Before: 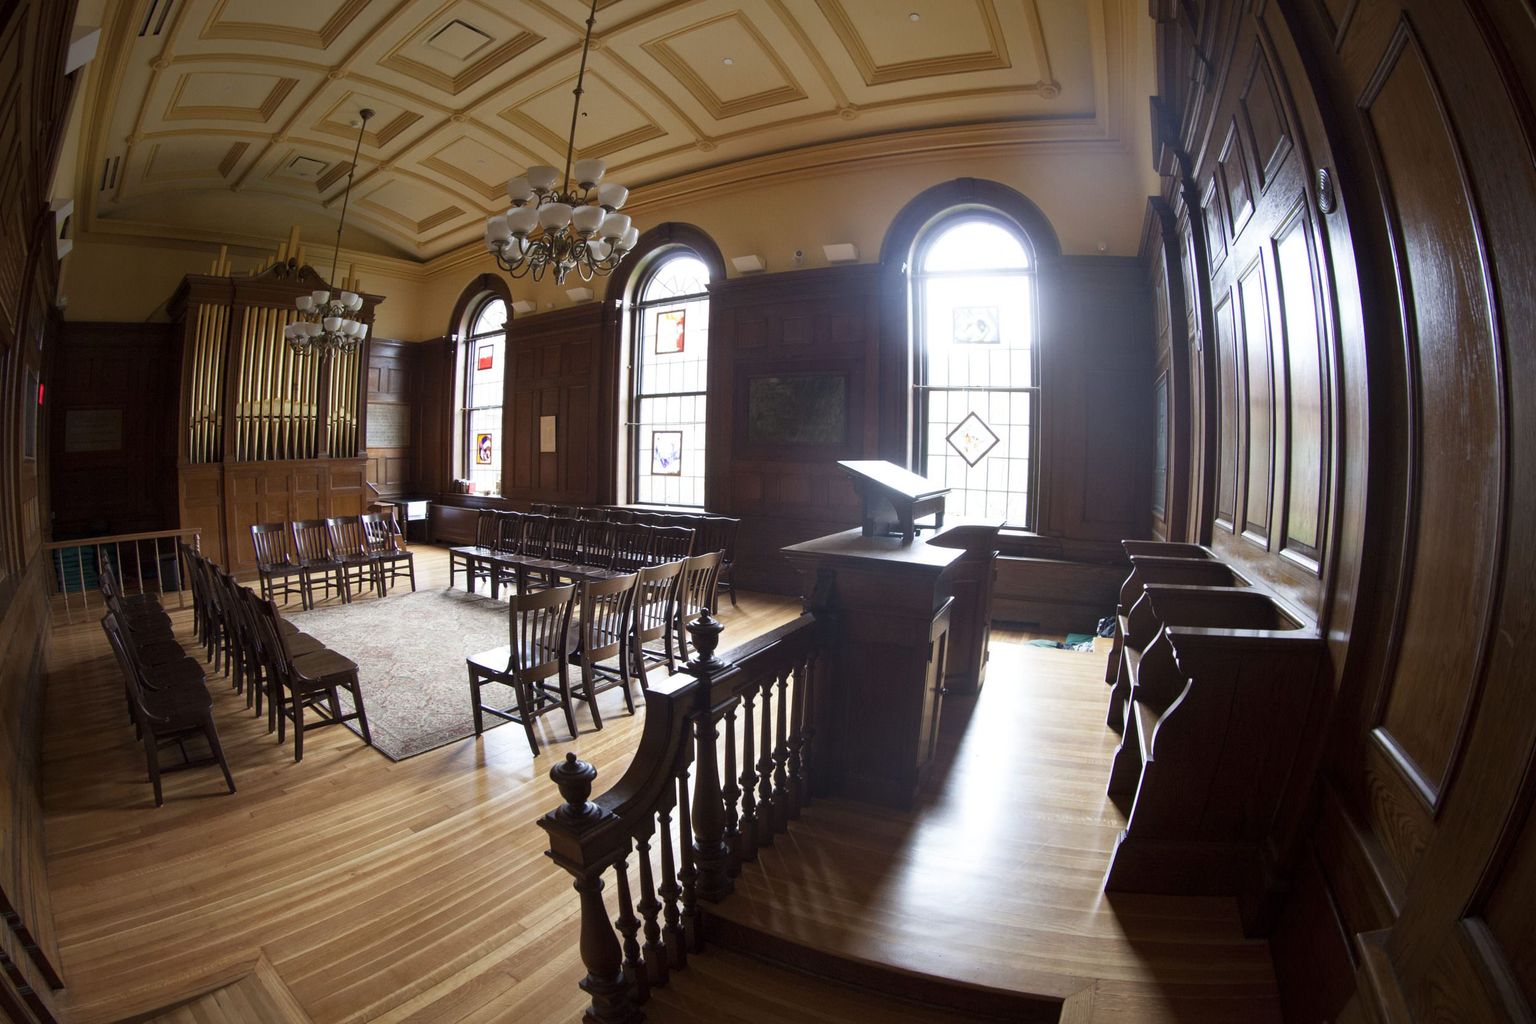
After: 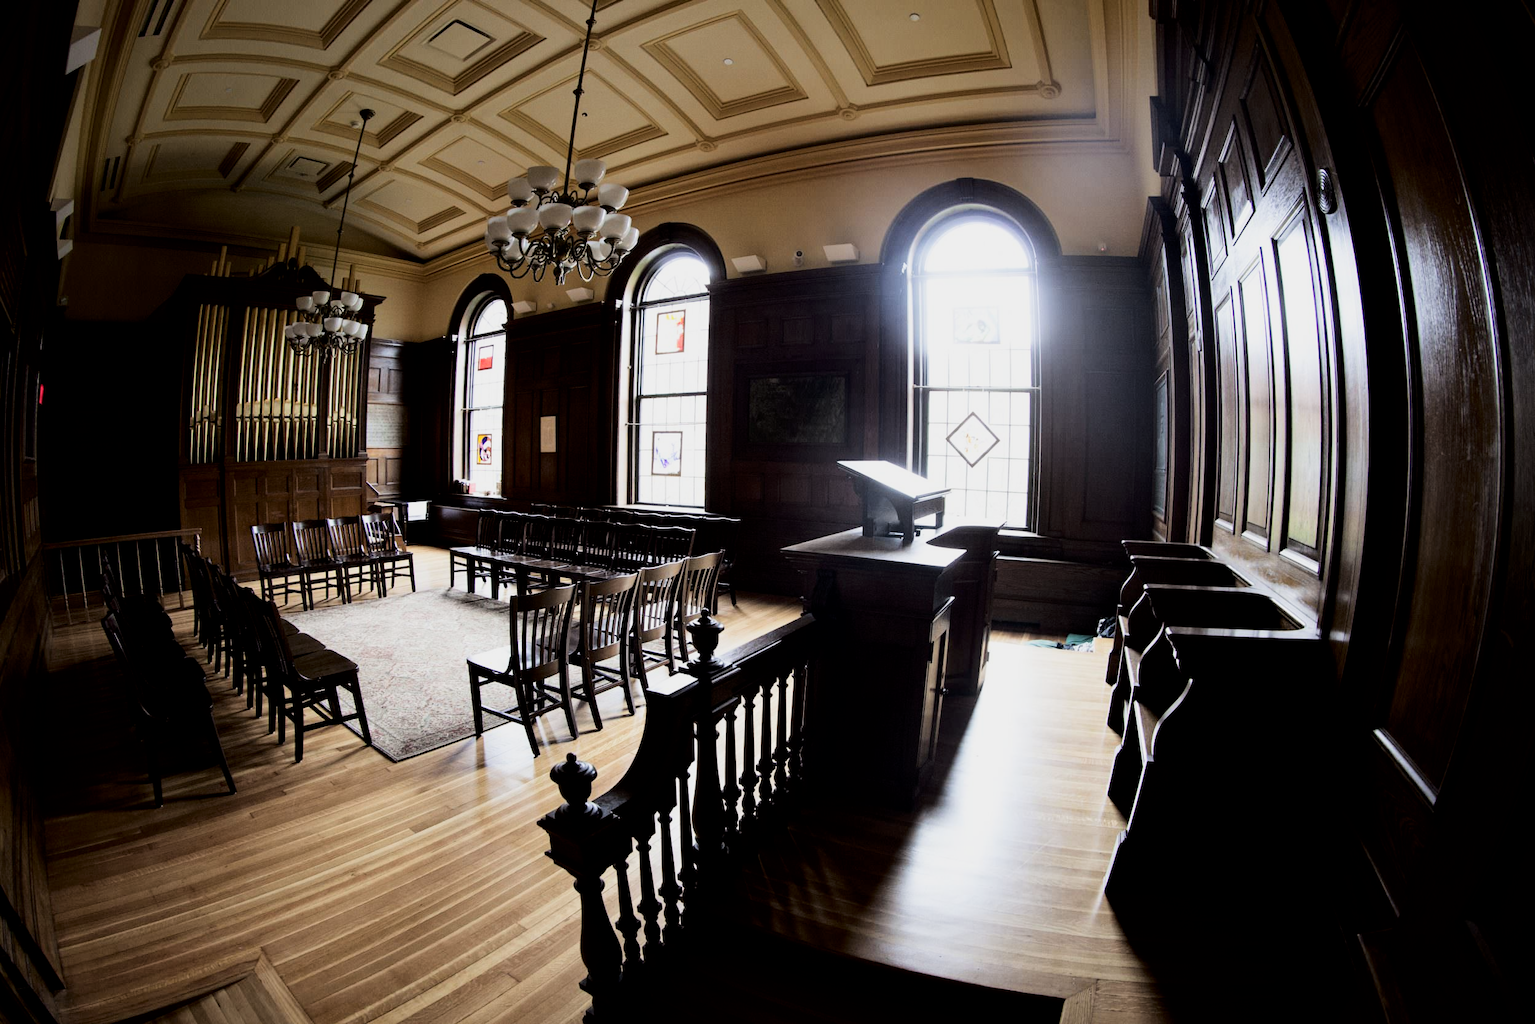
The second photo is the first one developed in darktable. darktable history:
tone curve: curves: ch0 [(0.021, 0) (0.104, 0.052) (0.496, 0.526) (0.737, 0.783) (1, 1)], color space Lab, independent channels, preserve colors none
filmic rgb: black relative exposure -5.06 EV, white relative exposure 3.54 EV, hardness 3.17, contrast 1.297, highlights saturation mix -49.41%
